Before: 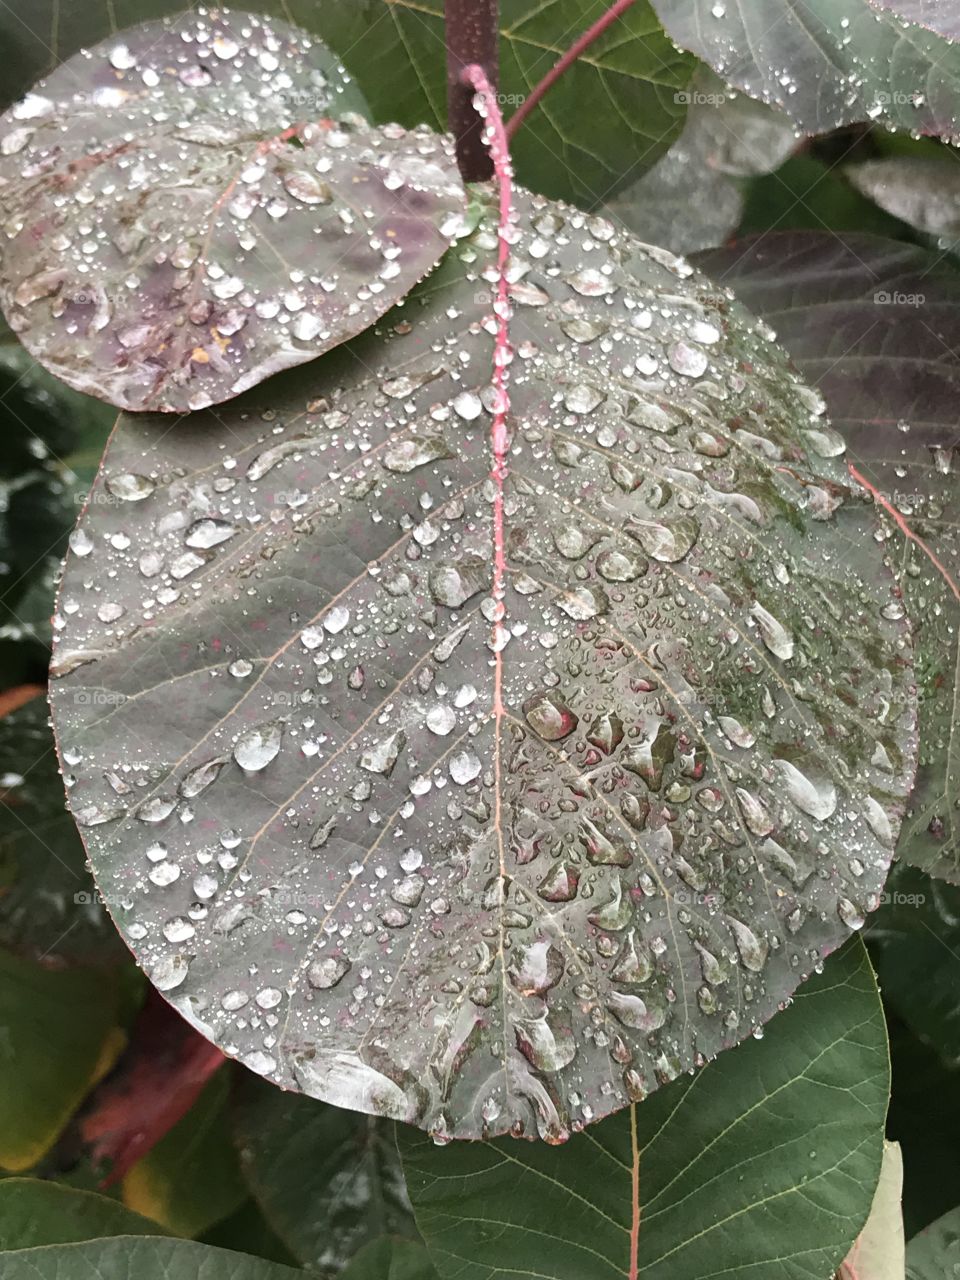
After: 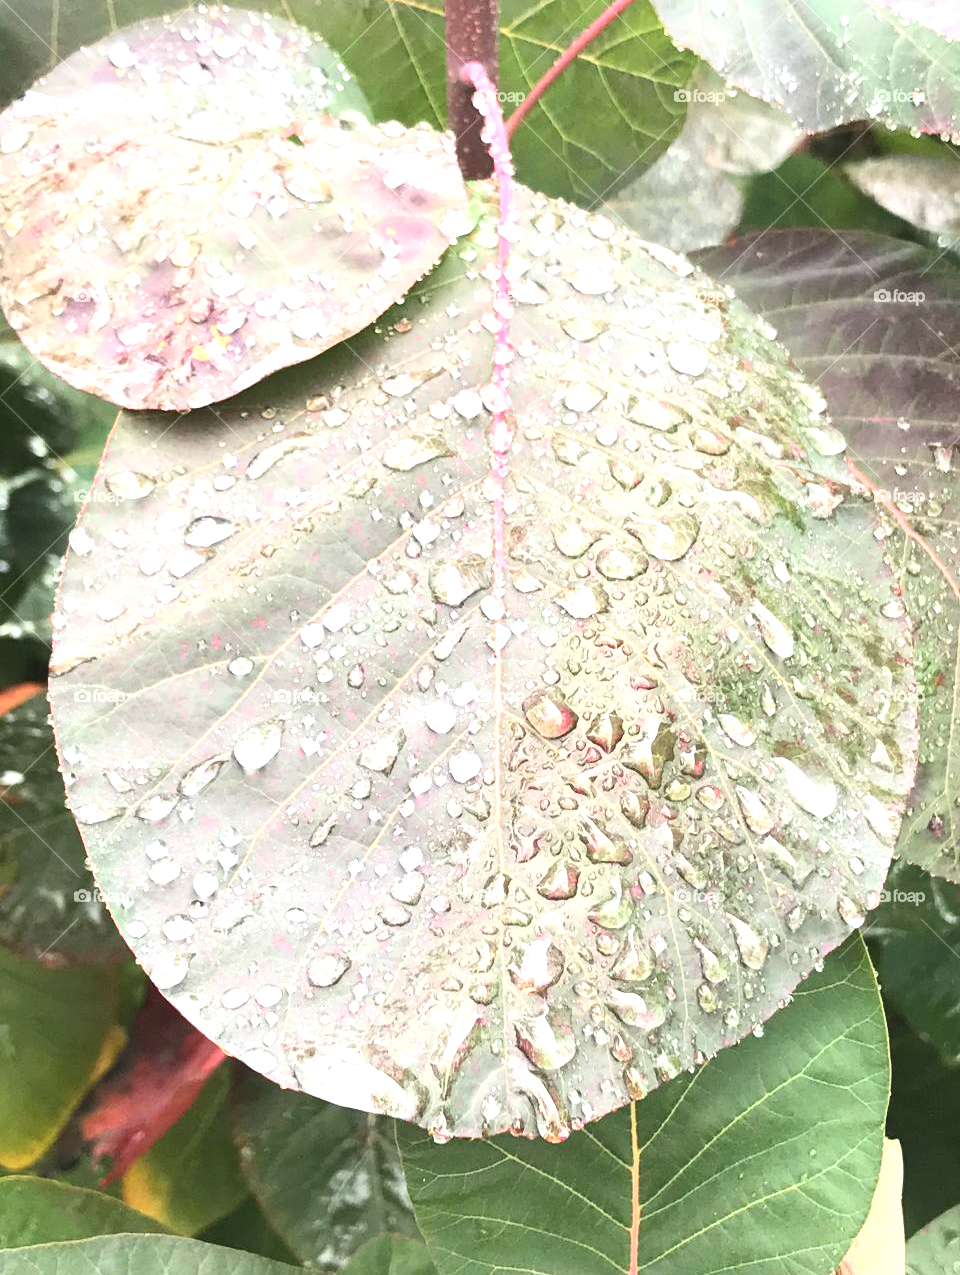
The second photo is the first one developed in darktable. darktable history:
crop: top 0.204%, bottom 0.114%
contrast brightness saturation: contrast 0.2, brightness 0.167, saturation 0.219
exposure: black level correction -0.002, exposure 1.361 EV, compensate highlight preservation false
